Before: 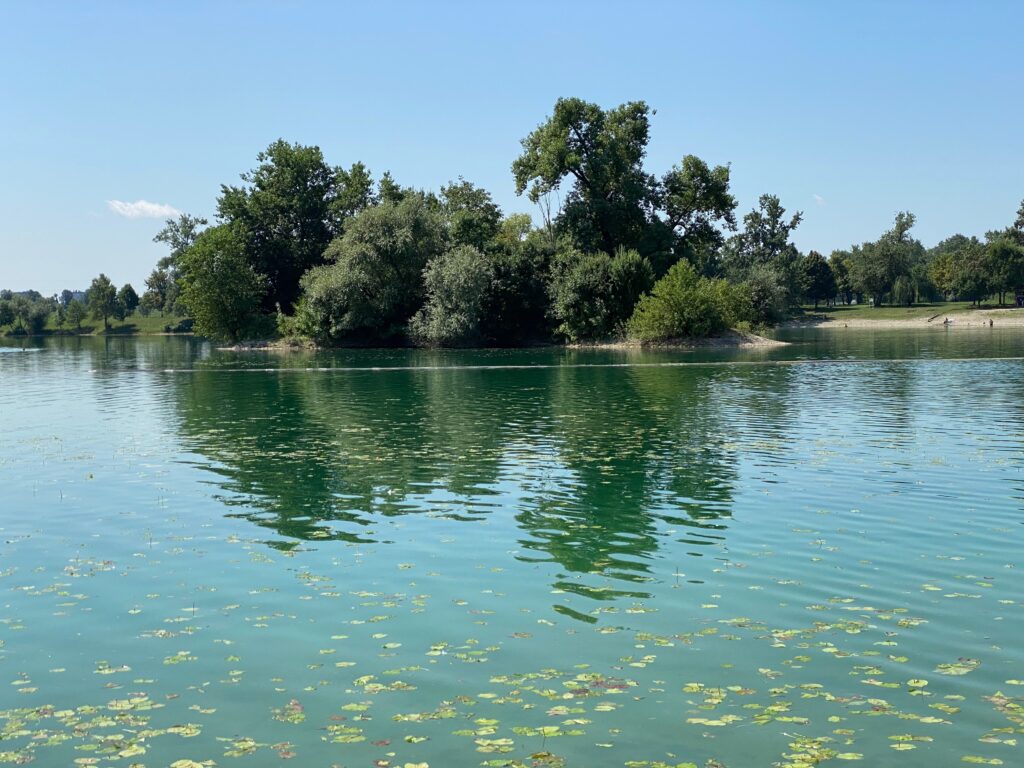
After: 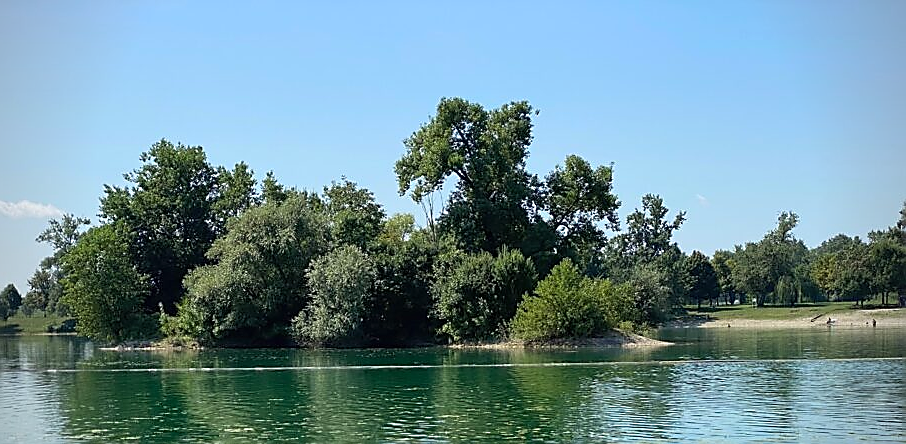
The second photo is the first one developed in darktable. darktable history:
crop and rotate: left 11.447%, bottom 42.181%
sharpen: radius 1.359, amount 1.243, threshold 0.78
contrast brightness saturation: contrast 0.027, brightness 0.06, saturation 0.123
vignetting: on, module defaults
